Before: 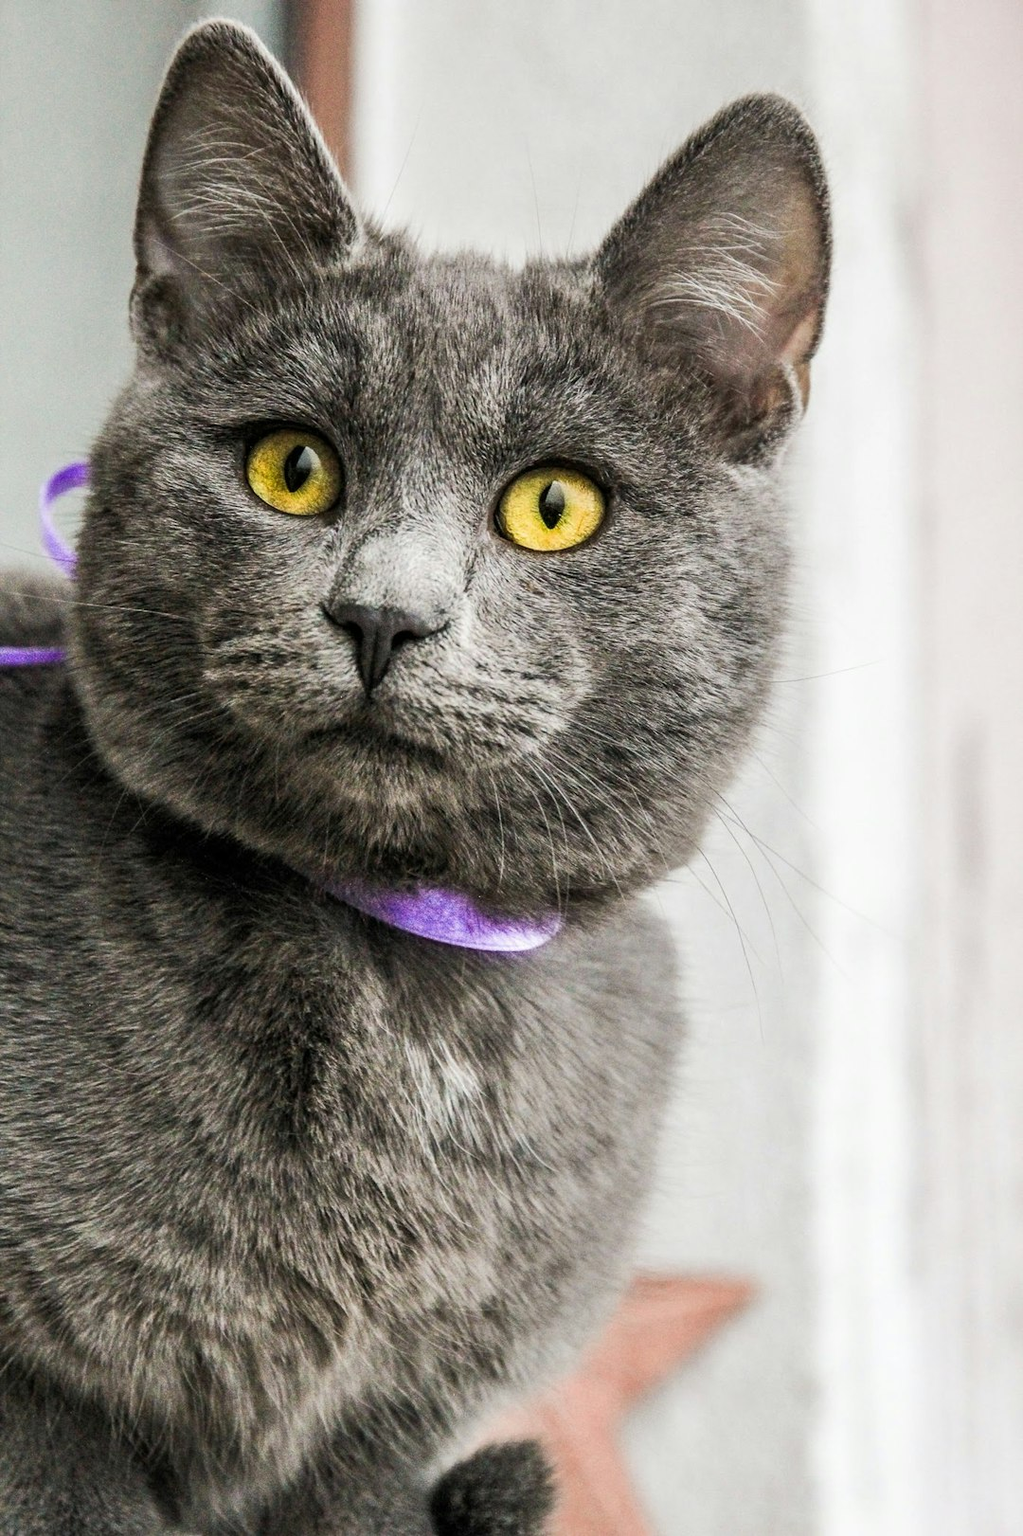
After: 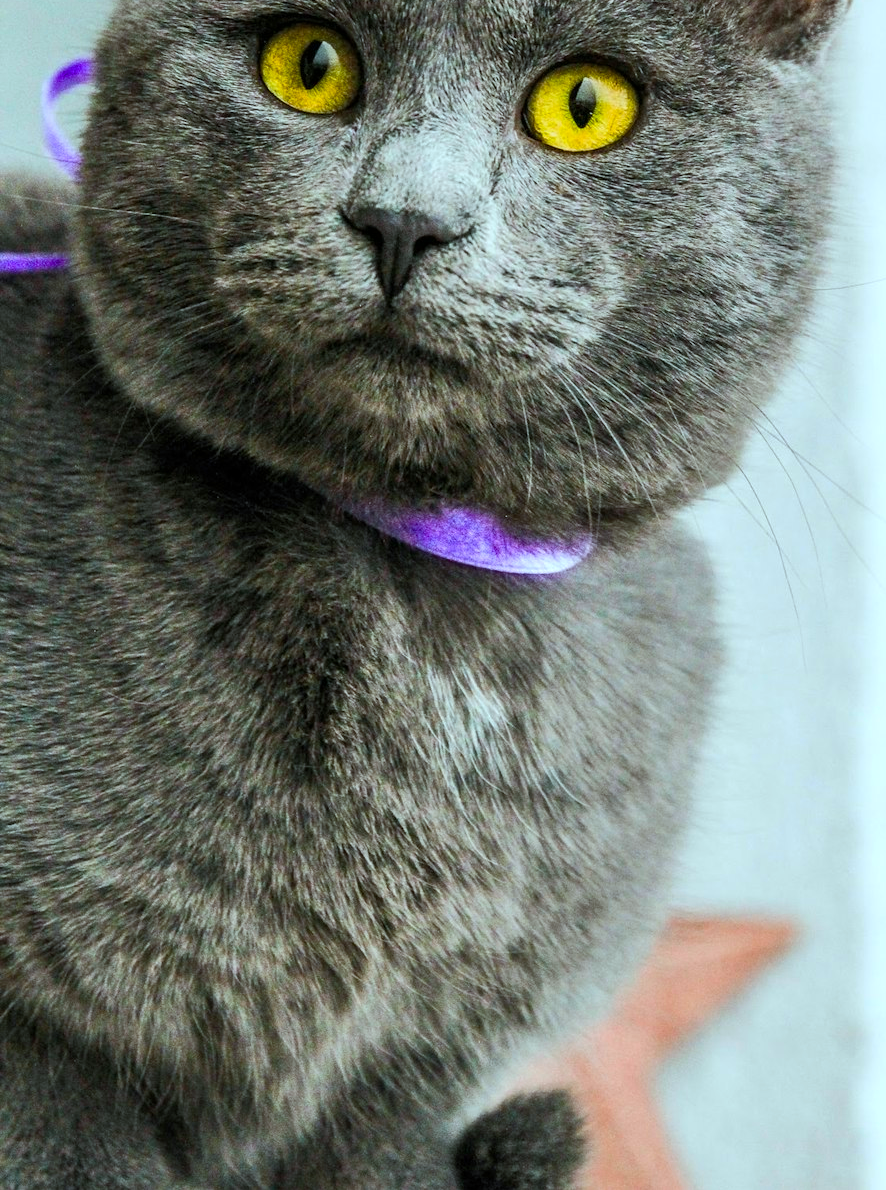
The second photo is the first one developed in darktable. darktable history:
crop: top 26.531%, right 17.959%
color correction: highlights a* -10.04, highlights b* -10.37
color balance rgb: linear chroma grading › global chroma 15%, perceptual saturation grading › global saturation 30%
